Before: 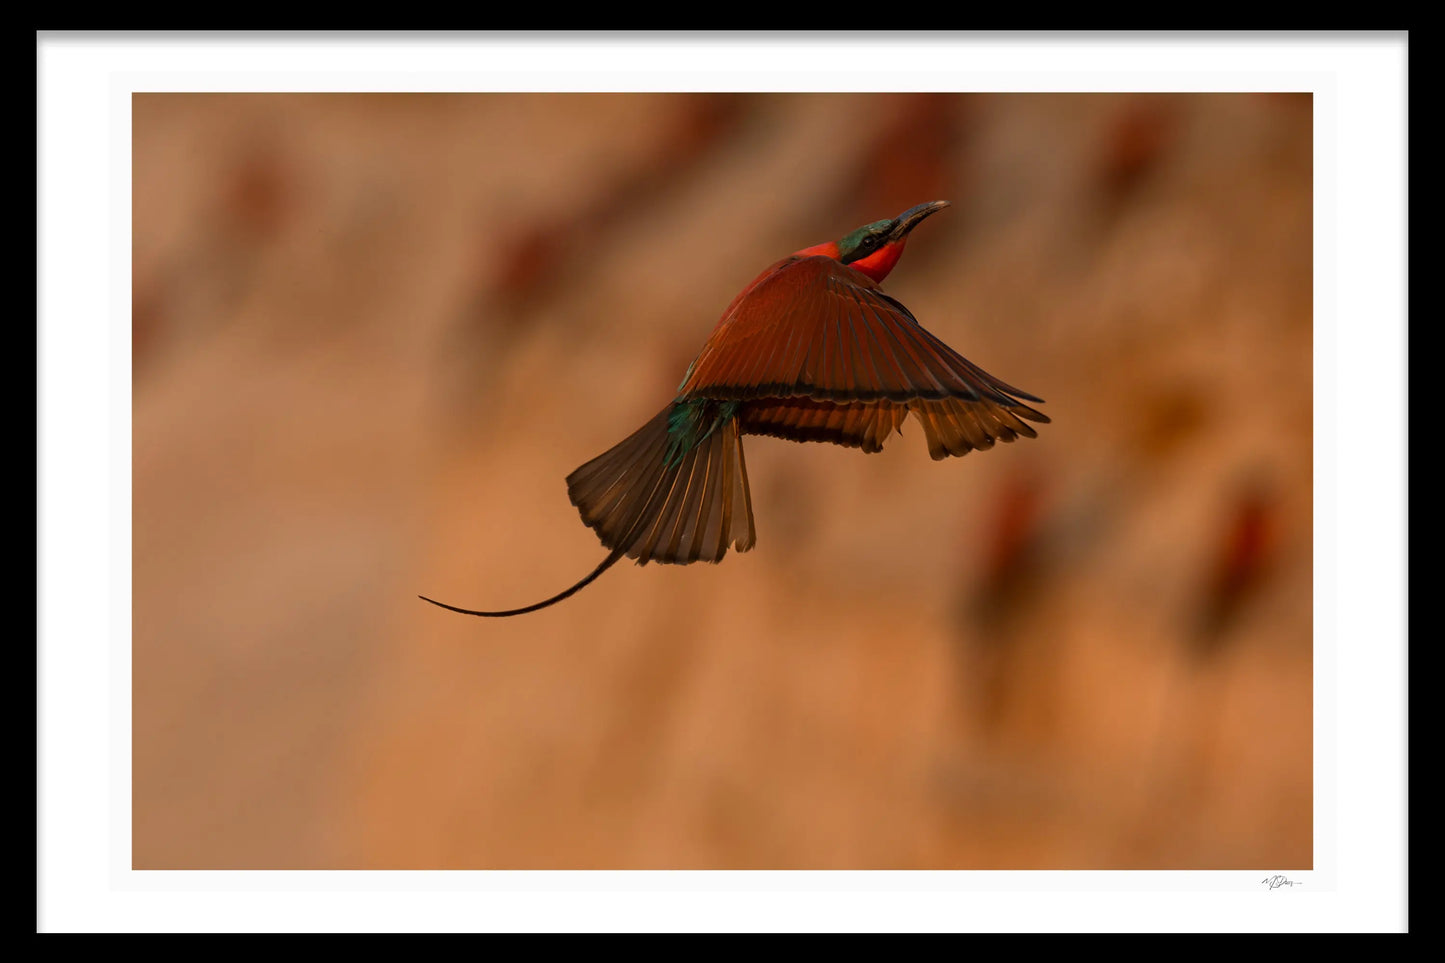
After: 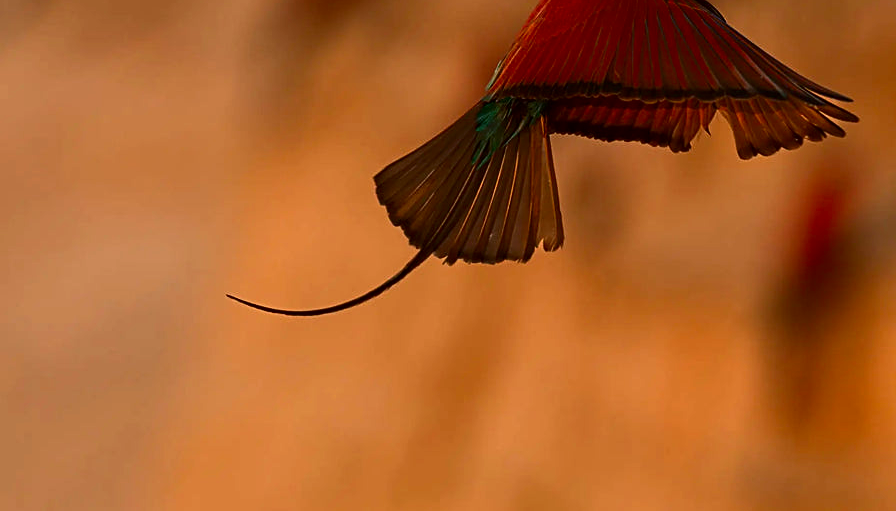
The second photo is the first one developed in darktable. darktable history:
crop: left 13.312%, top 31.28%, right 24.627%, bottom 15.582%
contrast brightness saturation: contrast 0.18, saturation 0.3
sharpen: on, module defaults
